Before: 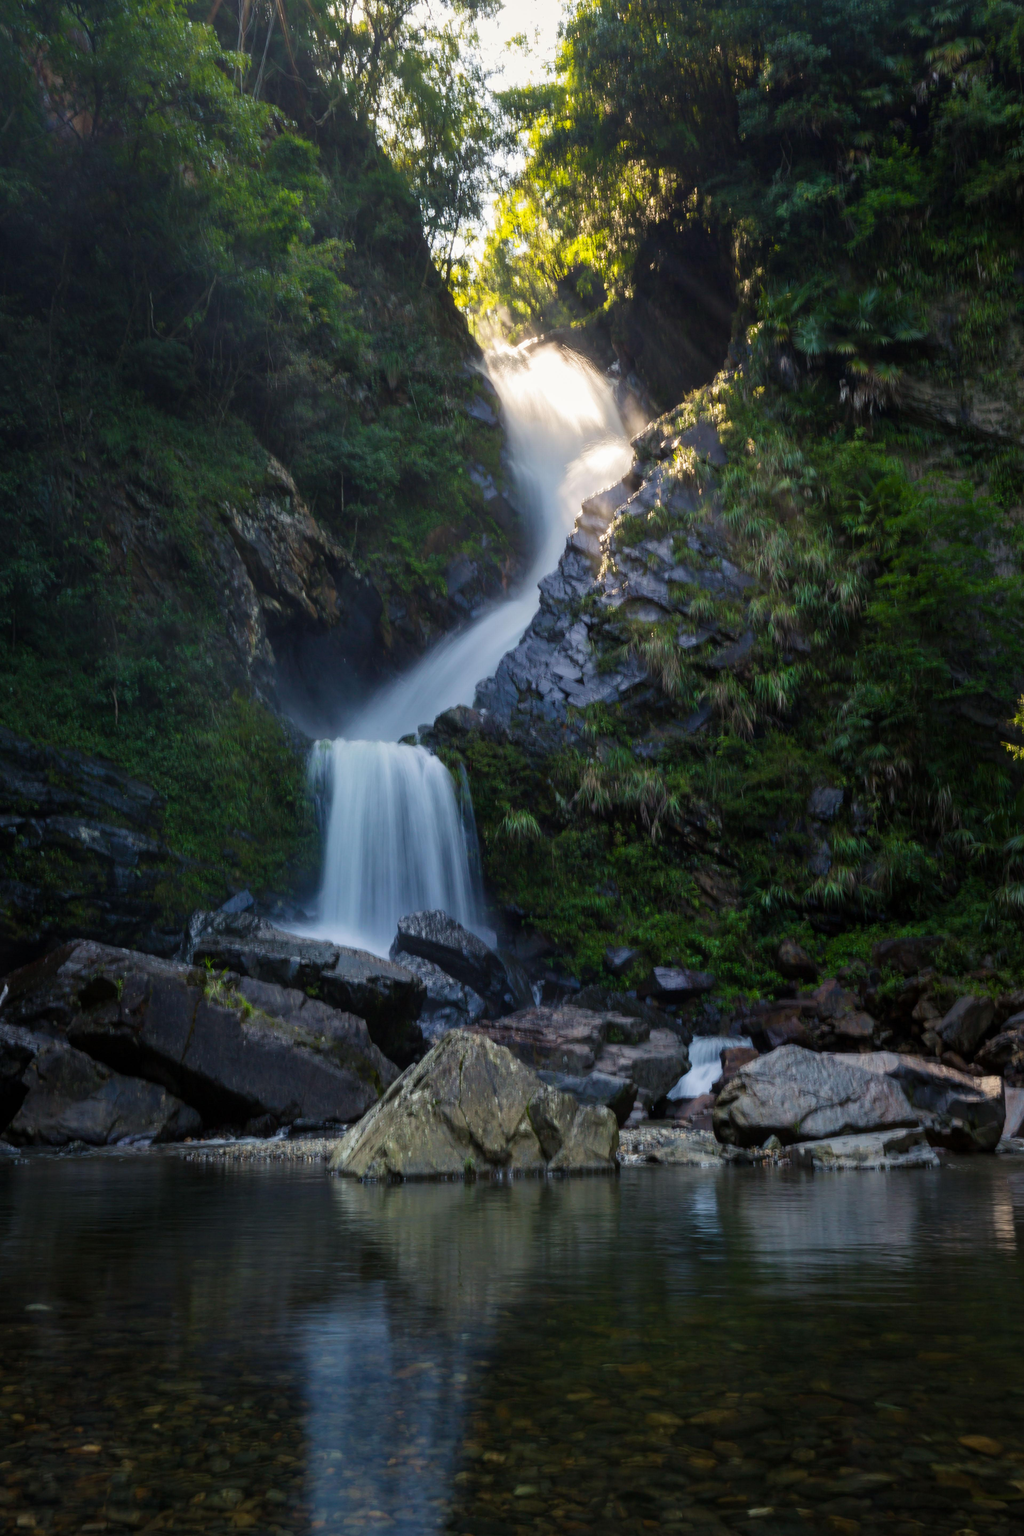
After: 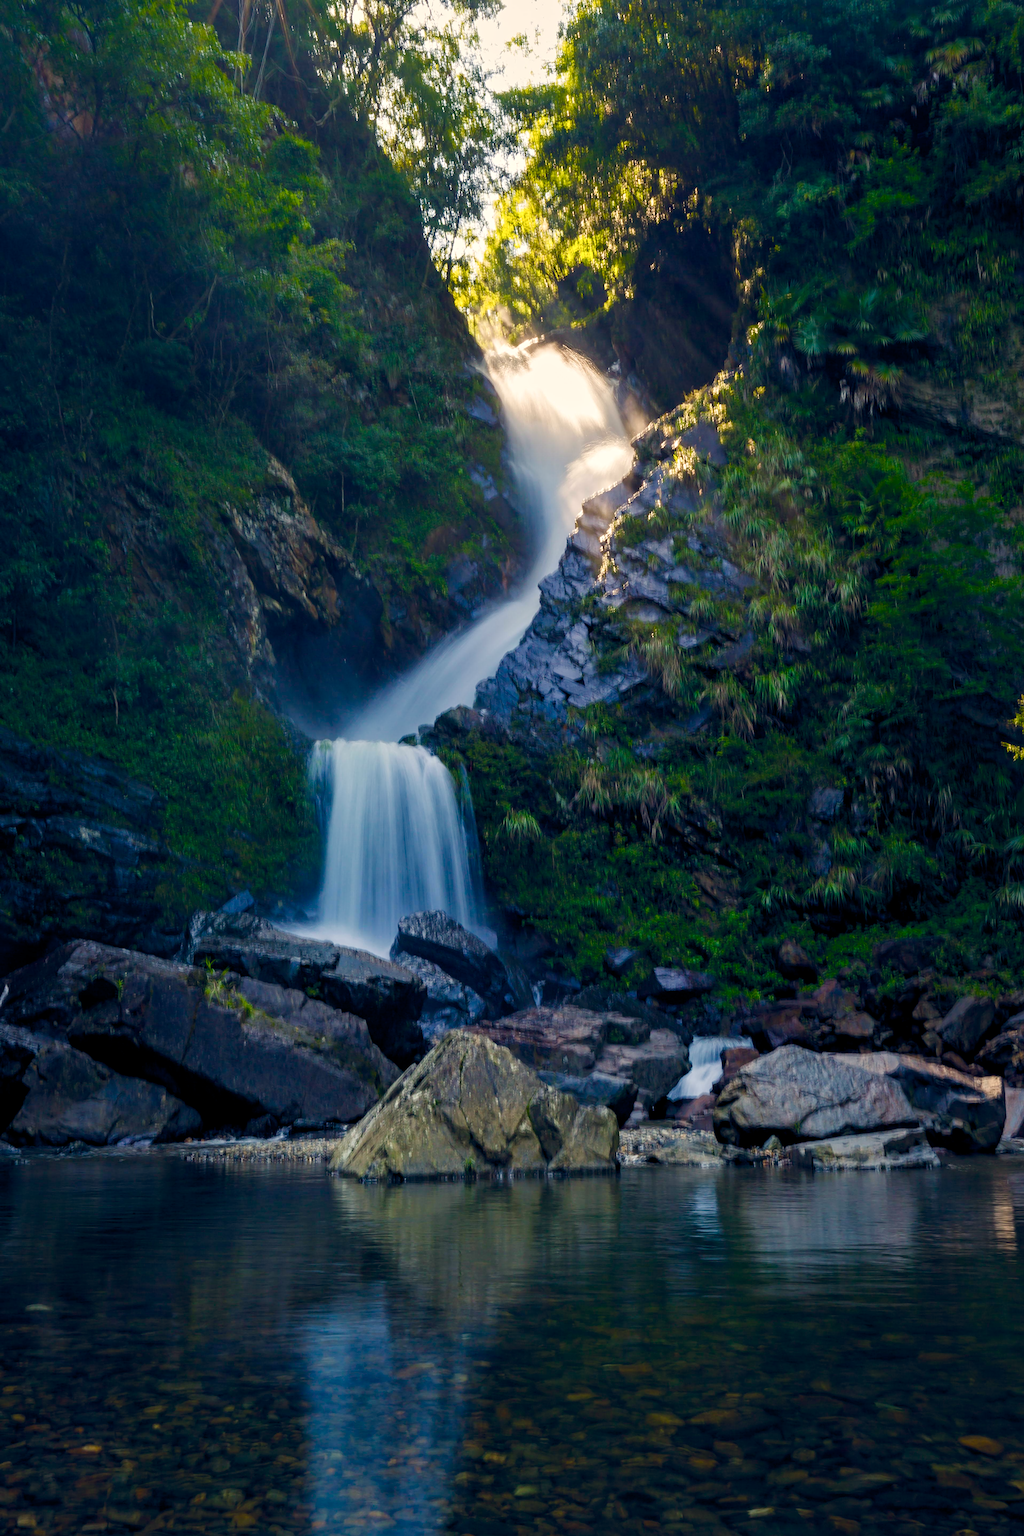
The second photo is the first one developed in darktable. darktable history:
color balance rgb: highlights gain › chroma 3.041%, highlights gain › hue 72.69°, global offset › chroma 0.129%, global offset › hue 253.23°, linear chroma grading › shadows 19.846%, linear chroma grading › highlights 2.956%, linear chroma grading › mid-tones 9.786%, perceptual saturation grading › global saturation 14.338%, perceptual saturation grading › highlights -25.001%, perceptual saturation grading › shadows 29.529%, global vibrance 20%
contrast equalizer: y [[0.509, 0.514, 0.523, 0.542, 0.578, 0.603], [0.5 ×6], [0.509, 0.514, 0.523, 0.542, 0.578, 0.603], [0.001, 0.002, 0.003, 0.005, 0.01, 0.013], [0.001, 0.002, 0.003, 0.005, 0.01, 0.013]]
